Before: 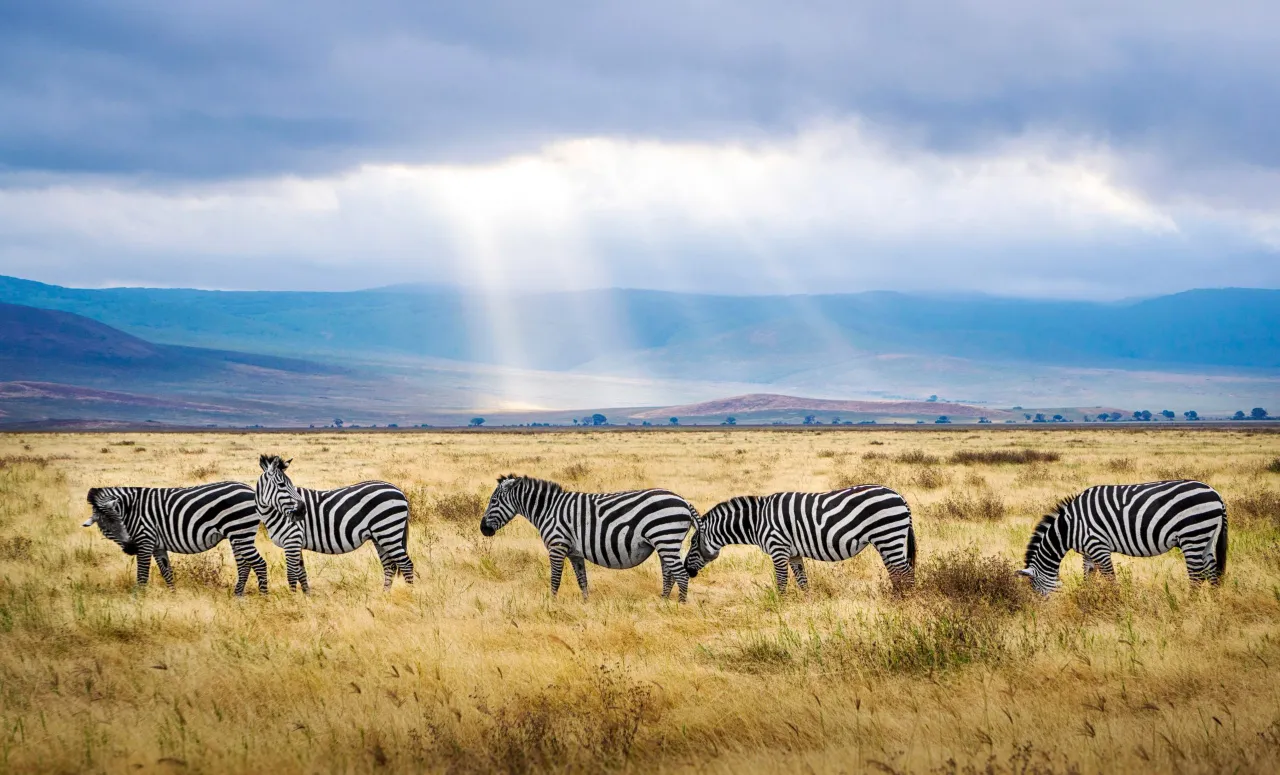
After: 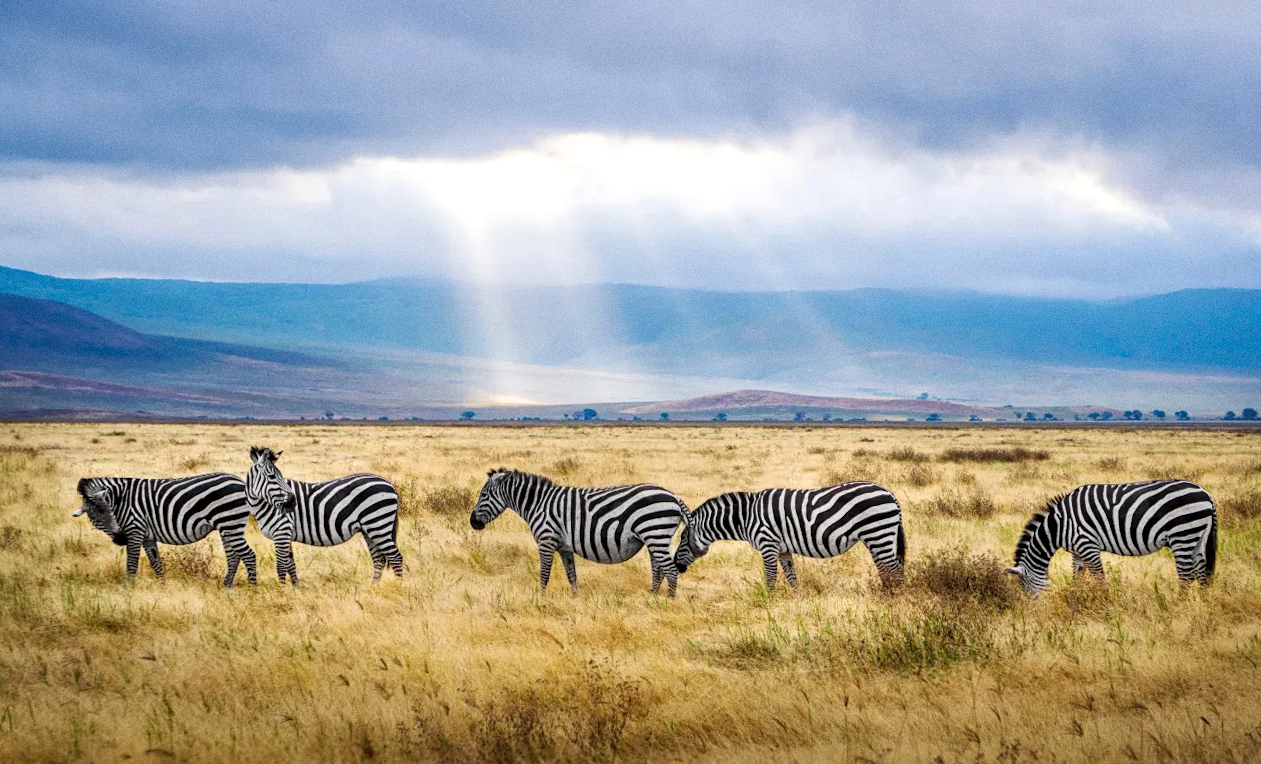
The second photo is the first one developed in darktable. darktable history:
crop and rotate: angle -0.5°
local contrast: highlights 100%, shadows 100%, detail 120%, midtone range 0.2
grain: on, module defaults
